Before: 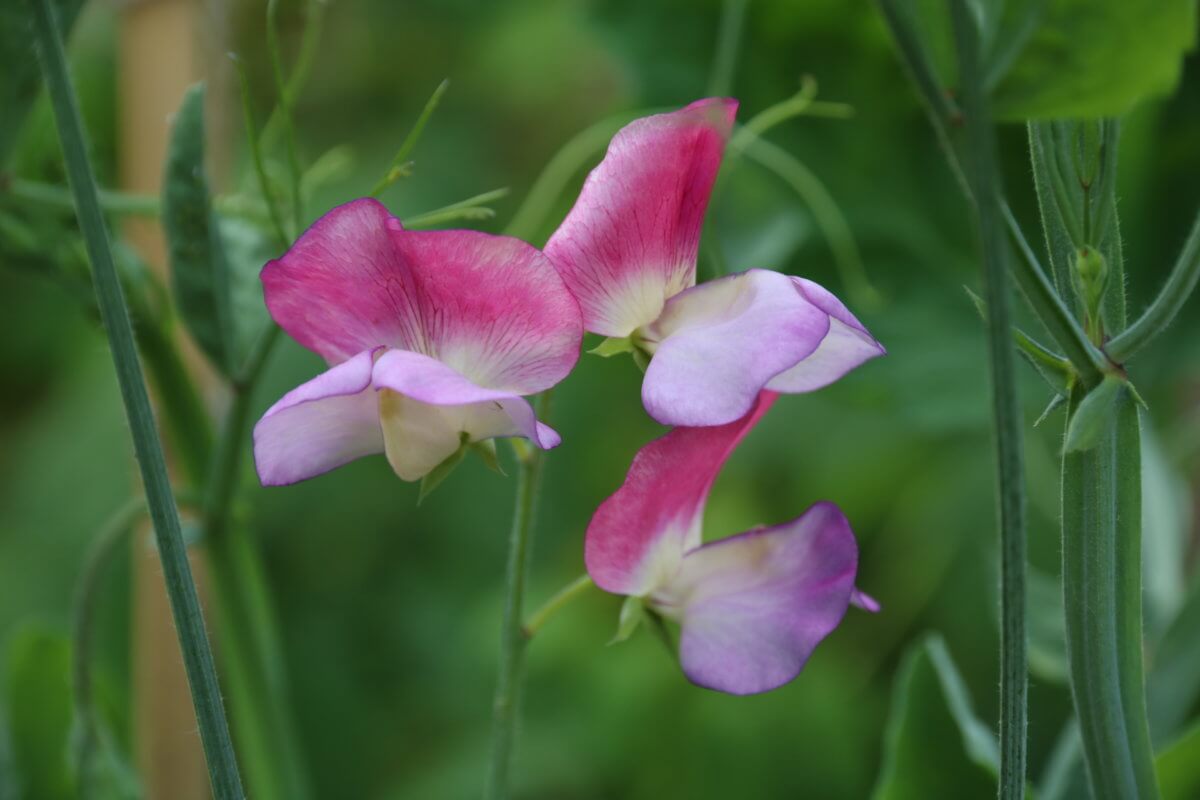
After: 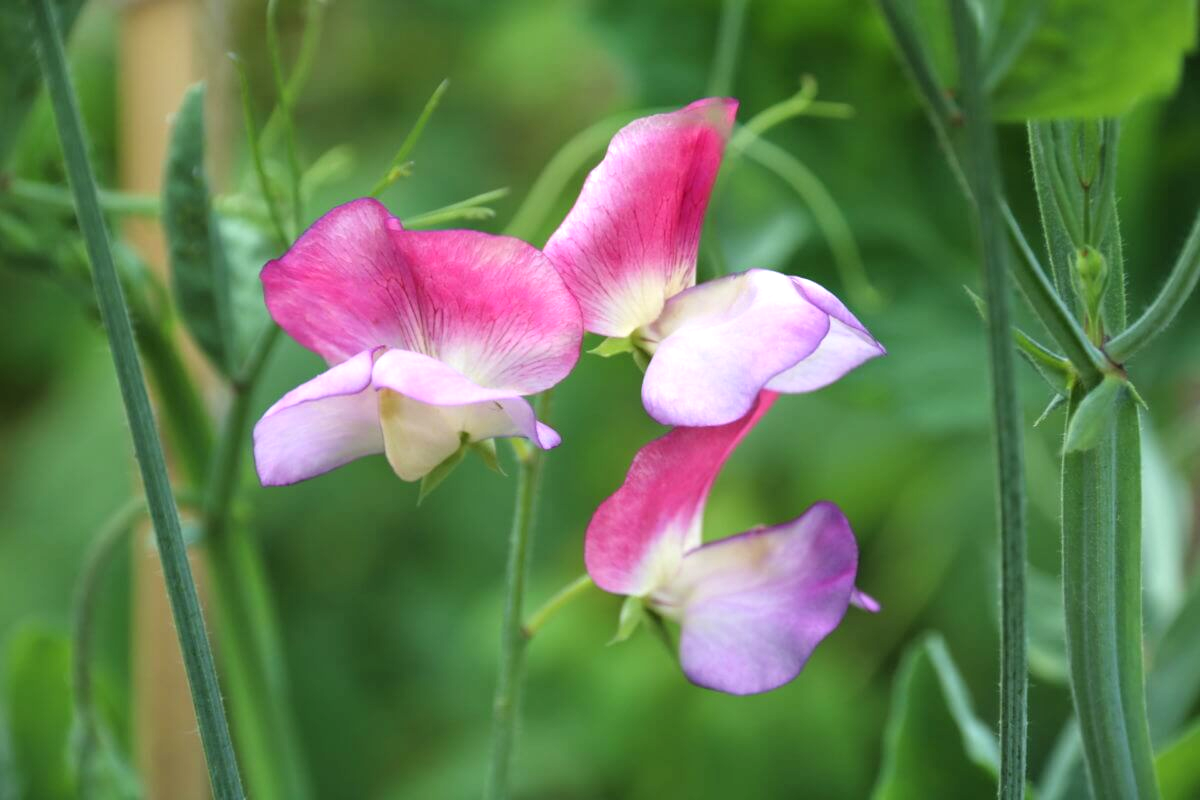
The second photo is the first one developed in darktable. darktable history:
exposure: exposure 0.636 EV, compensate highlight preservation false
rgb levels: levels [[0.01, 0.419, 0.839], [0, 0.5, 1], [0, 0.5, 1]]
